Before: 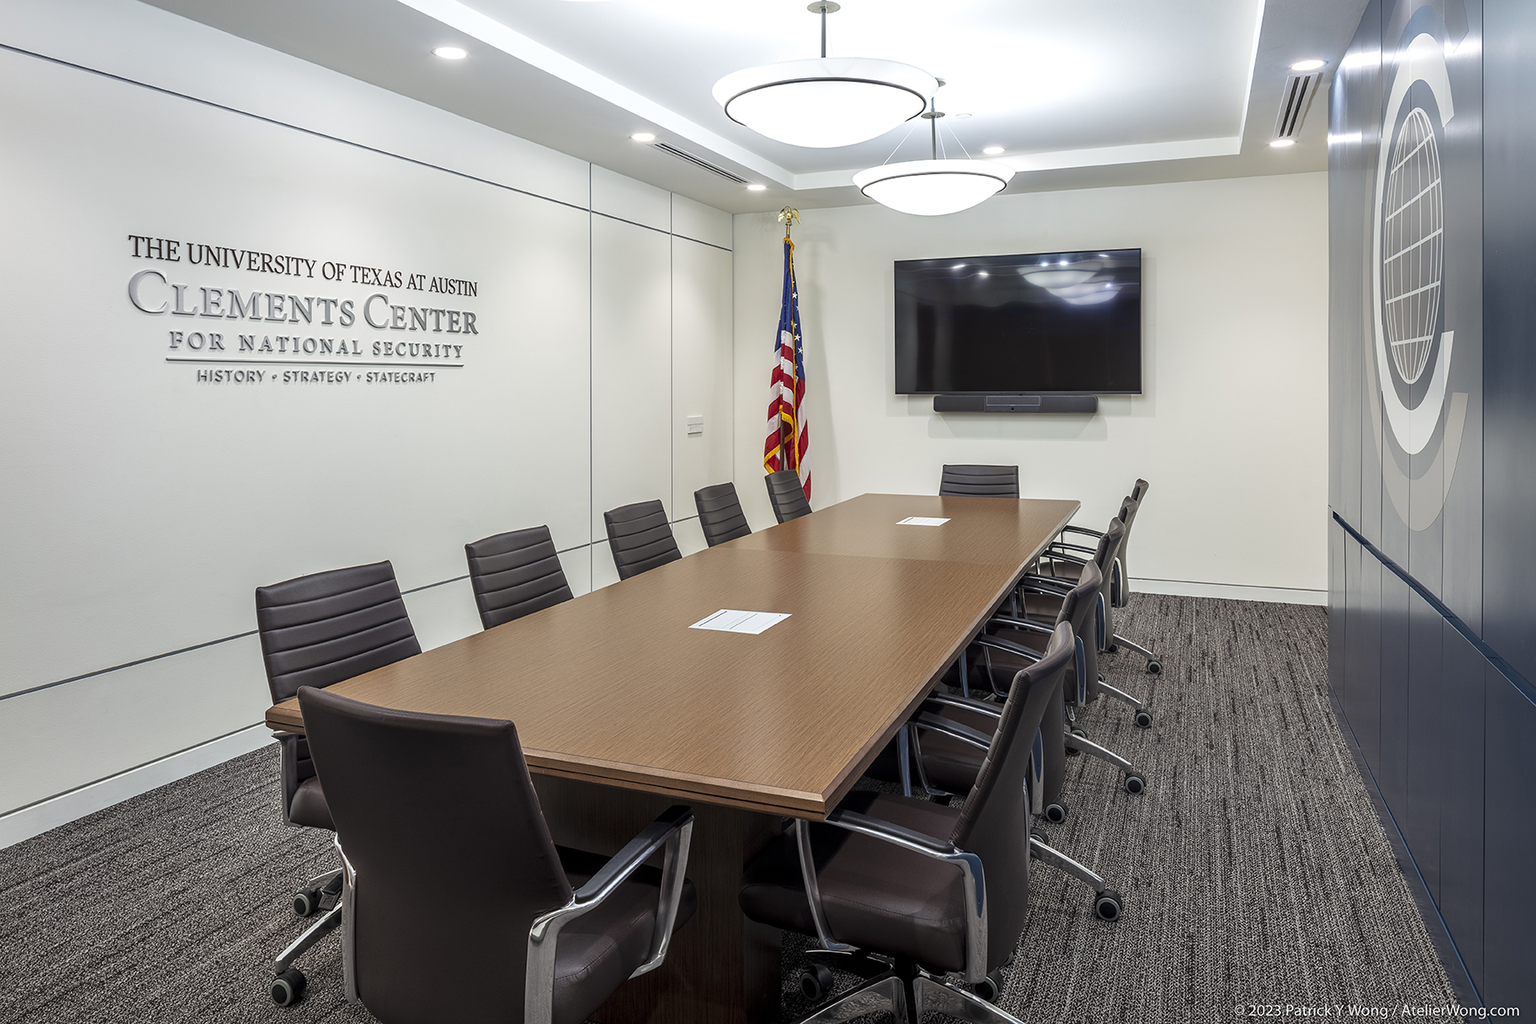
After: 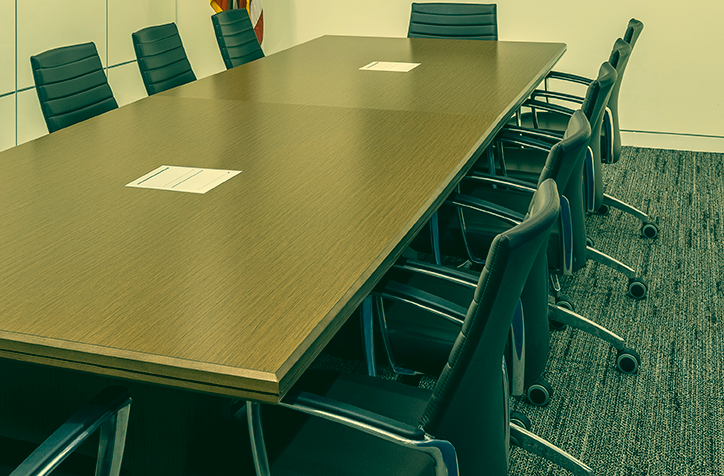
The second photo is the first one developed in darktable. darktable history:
crop: left 37.562%, top 45.209%, right 20.511%, bottom 13.457%
color correction: highlights a* 1.93, highlights b* 34.19, shadows a* -36.59, shadows b* -5.56
